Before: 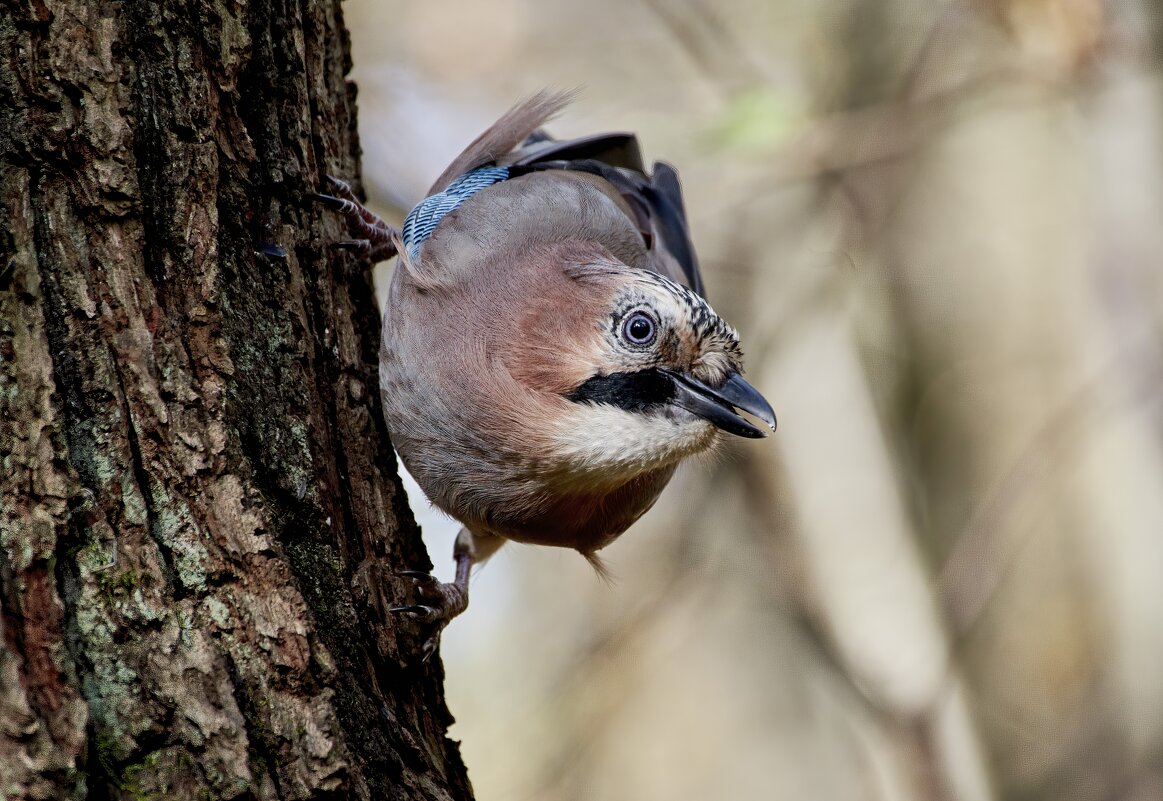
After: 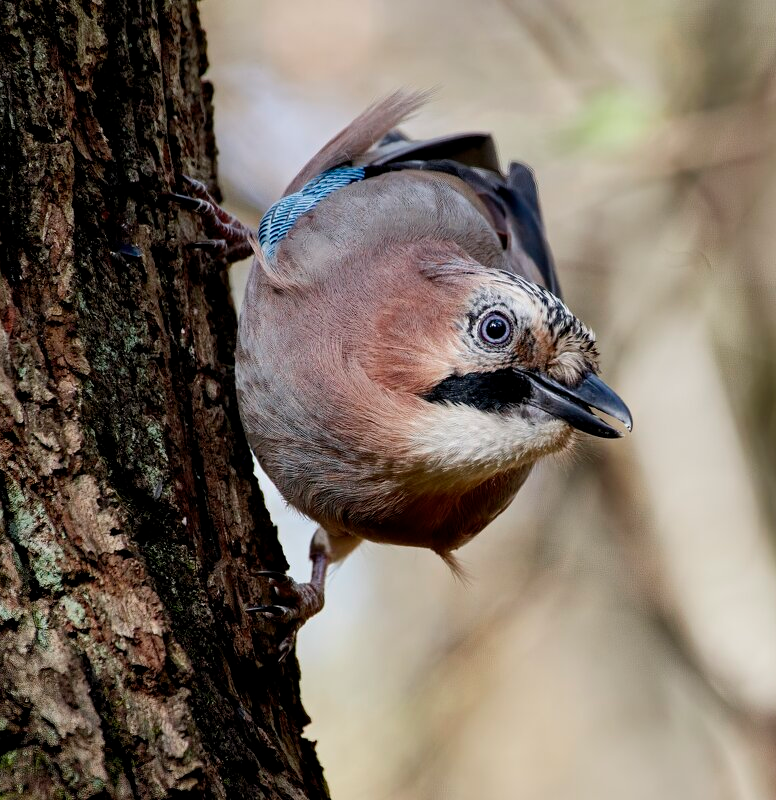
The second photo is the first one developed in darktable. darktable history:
crop and rotate: left 12.454%, right 20.792%
